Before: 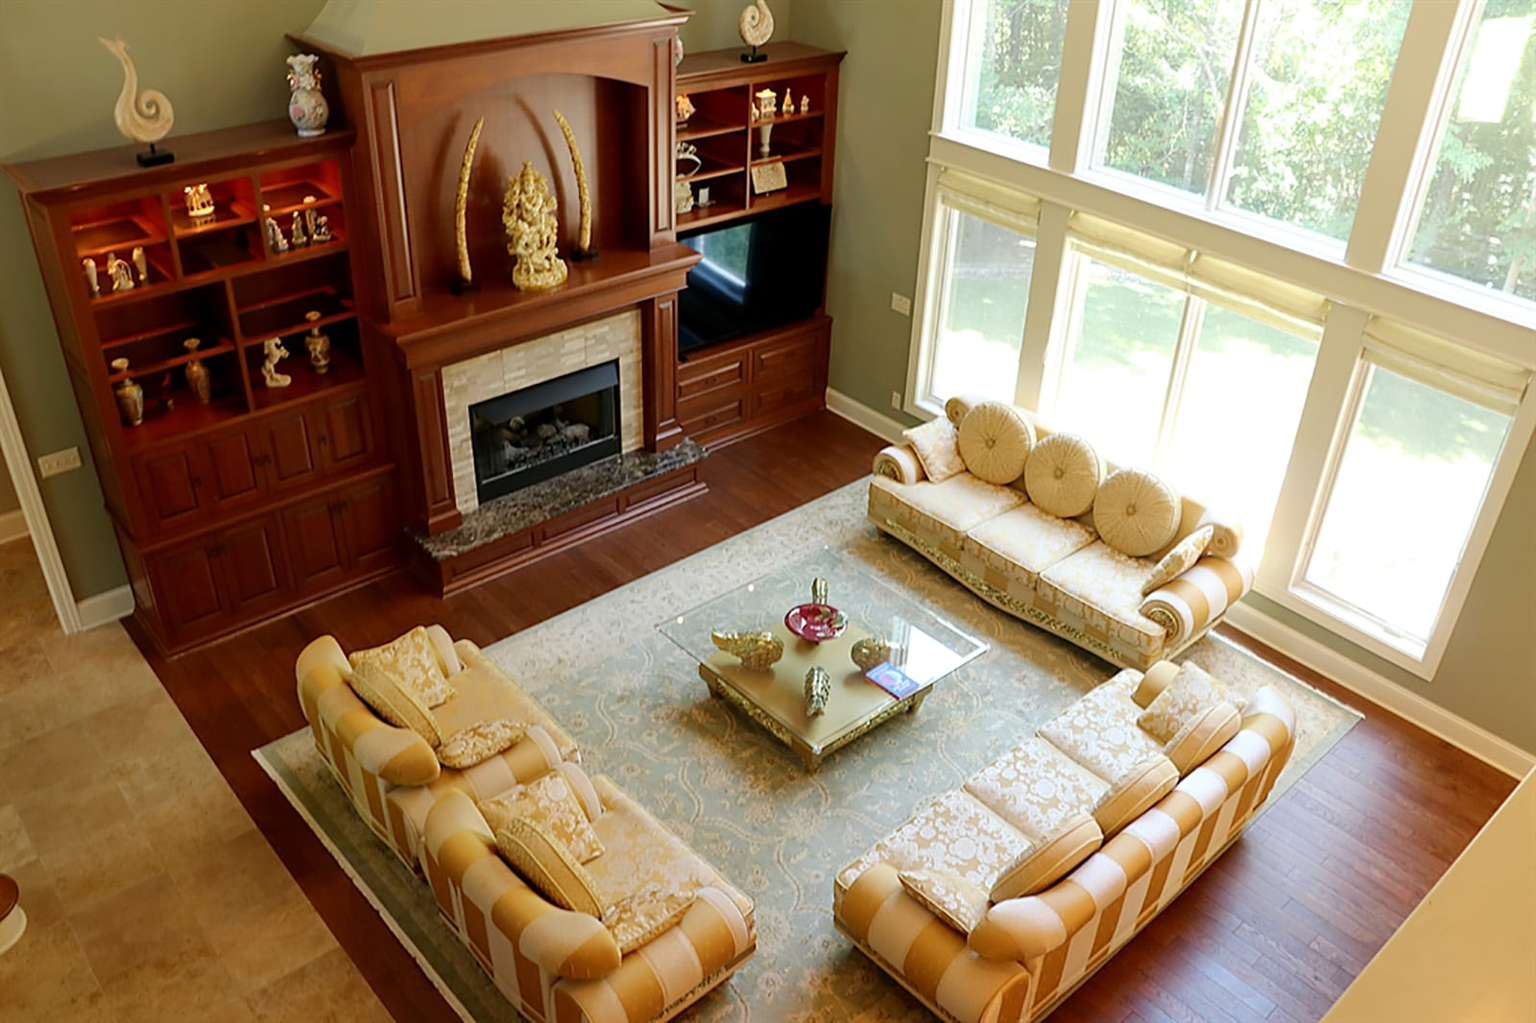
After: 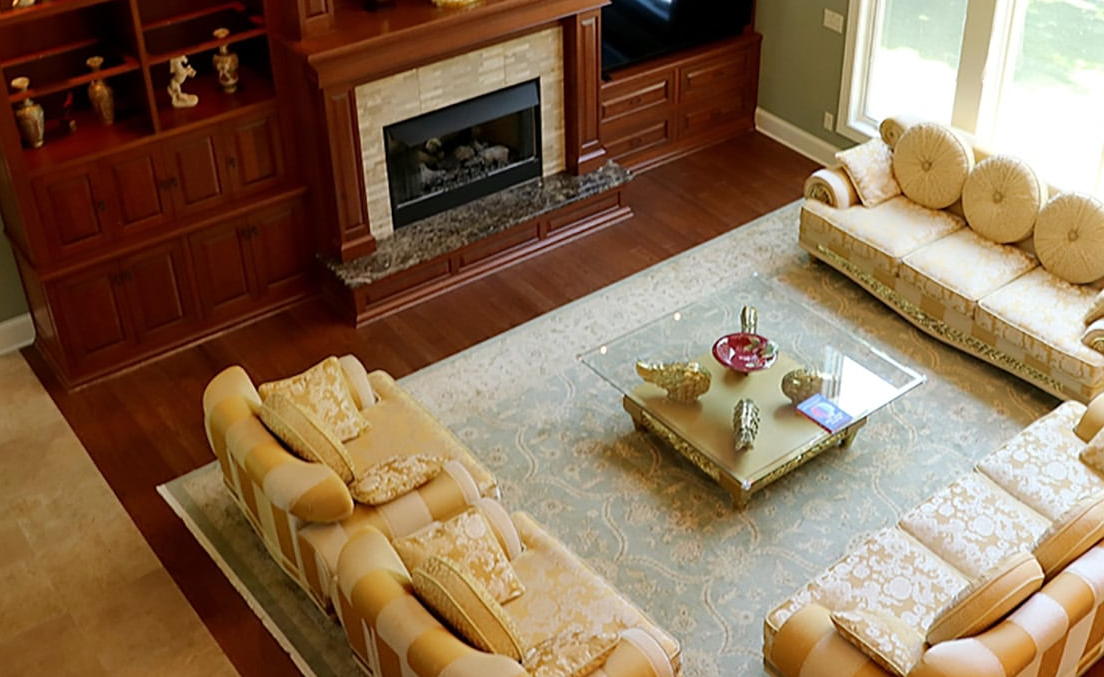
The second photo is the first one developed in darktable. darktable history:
crop: left 6.583%, top 27.787%, right 24.395%, bottom 8.656%
